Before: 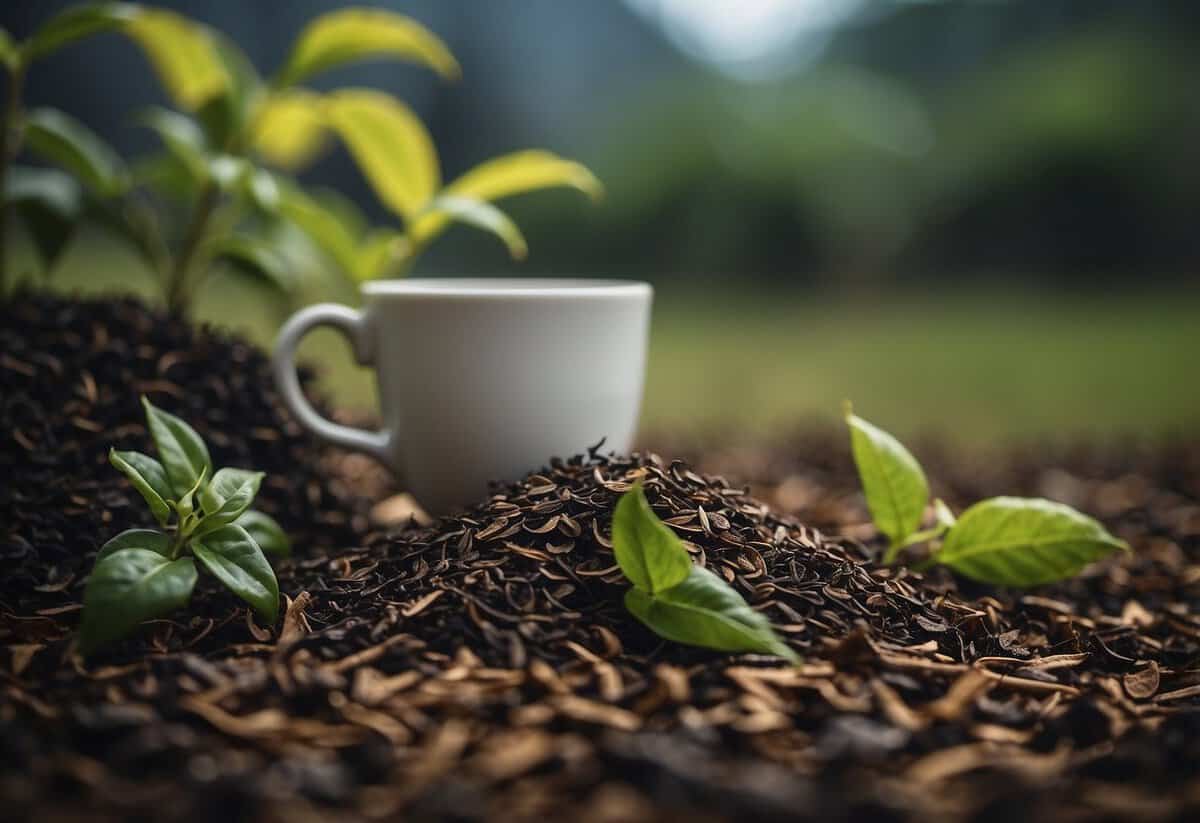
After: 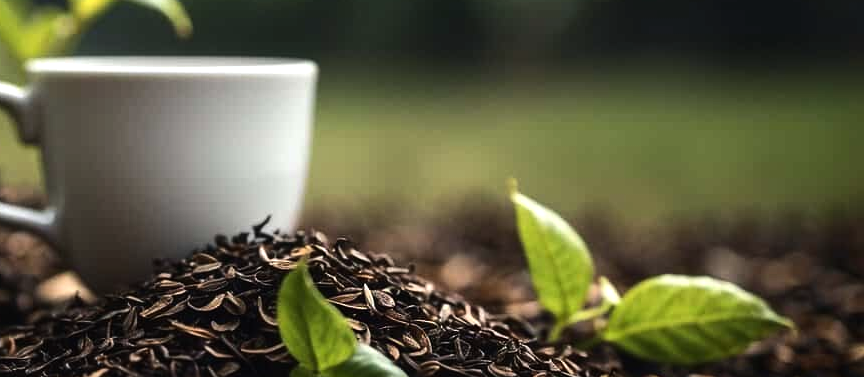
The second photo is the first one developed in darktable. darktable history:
crop and rotate: left 27.938%, top 27.046%, bottom 27.046%
tone equalizer: -8 EV -0.75 EV, -7 EV -0.7 EV, -6 EV -0.6 EV, -5 EV -0.4 EV, -3 EV 0.4 EV, -2 EV 0.6 EV, -1 EV 0.7 EV, +0 EV 0.75 EV, edges refinement/feathering 500, mask exposure compensation -1.57 EV, preserve details no
